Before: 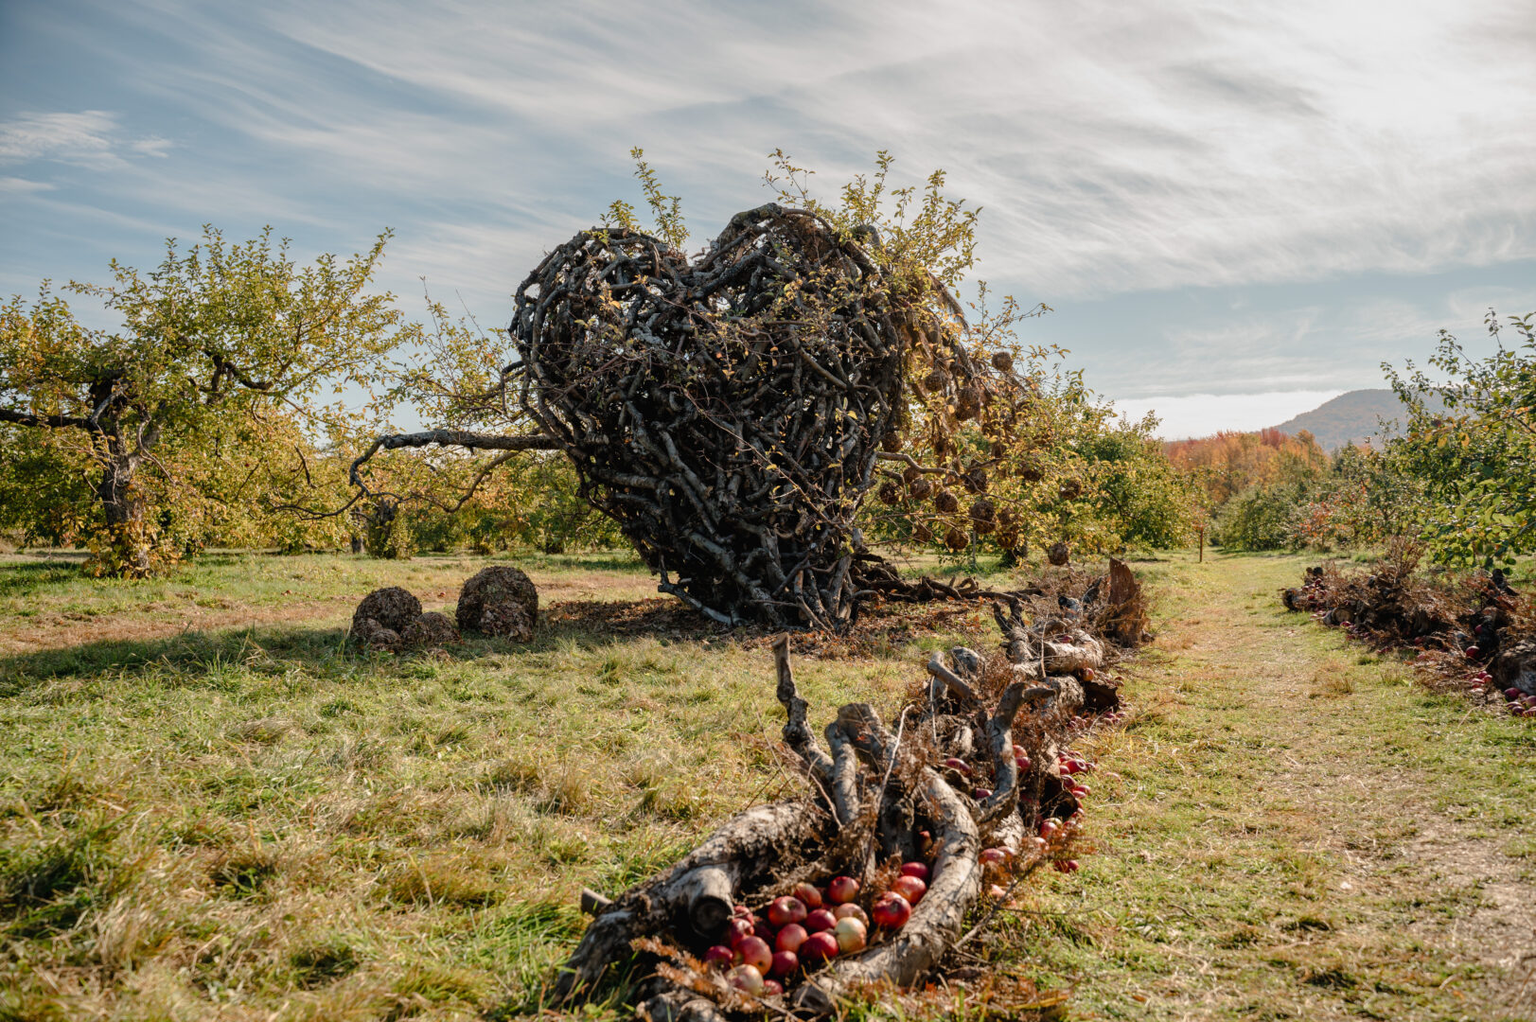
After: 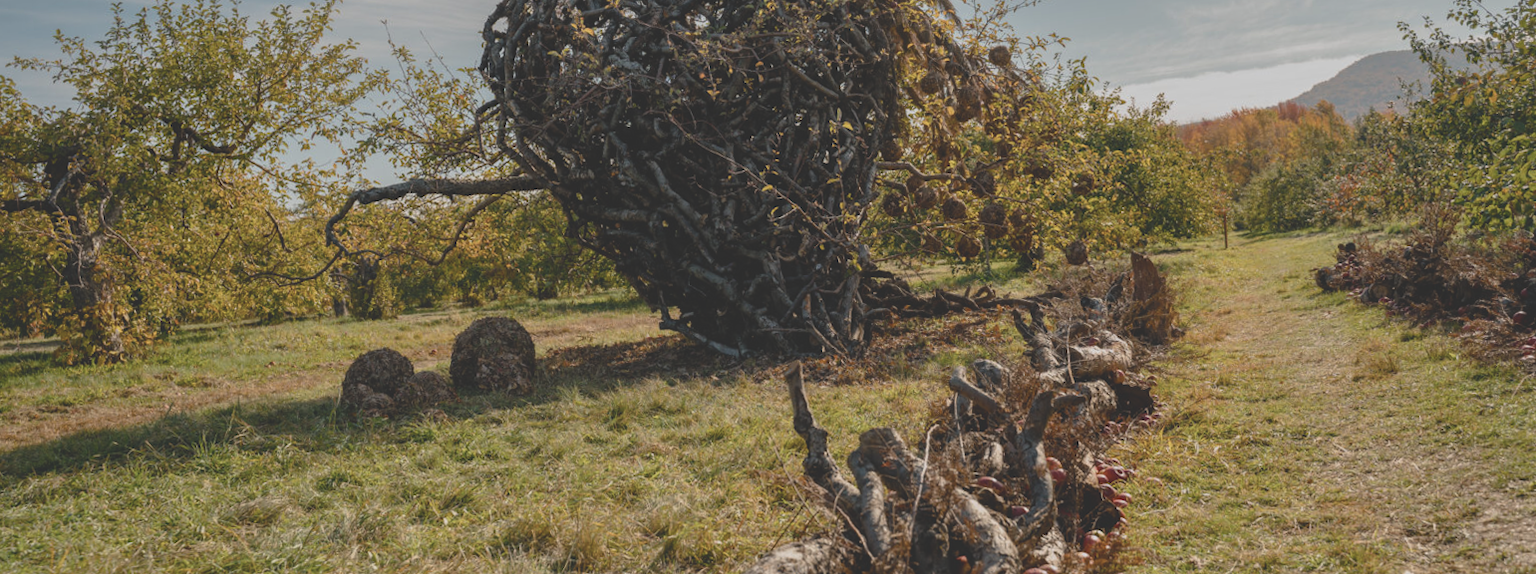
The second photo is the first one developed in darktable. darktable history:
contrast brightness saturation: contrast -0.26, saturation -0.43
crop and rotate: top 25.357%, bottom 13.942%
exposure: black level correction -0.015, exposure -0.5 EV, compensate highlight preservation false
rotate and perspective: rotation -5°, crop left 0.05, crop right 0.952, crop top 0.11, crop bottom 0.89
color balance rgb: linear chroma grading › global chroma 9%, perceptual saturation grading › global saturation 36%, perceptual brilliance grading › global brilliance 15%, perceptual brilliance grading › shadows -35%, global vibrance 15%
